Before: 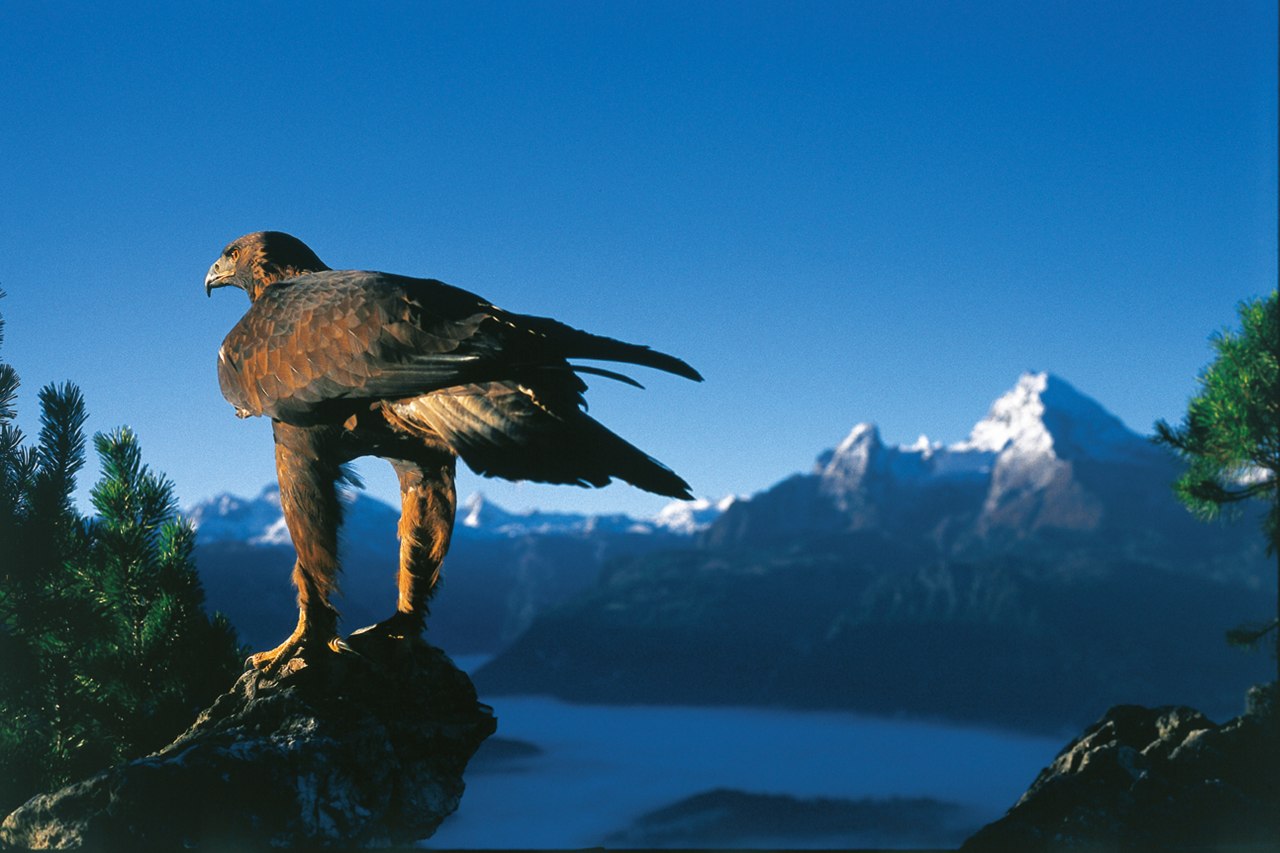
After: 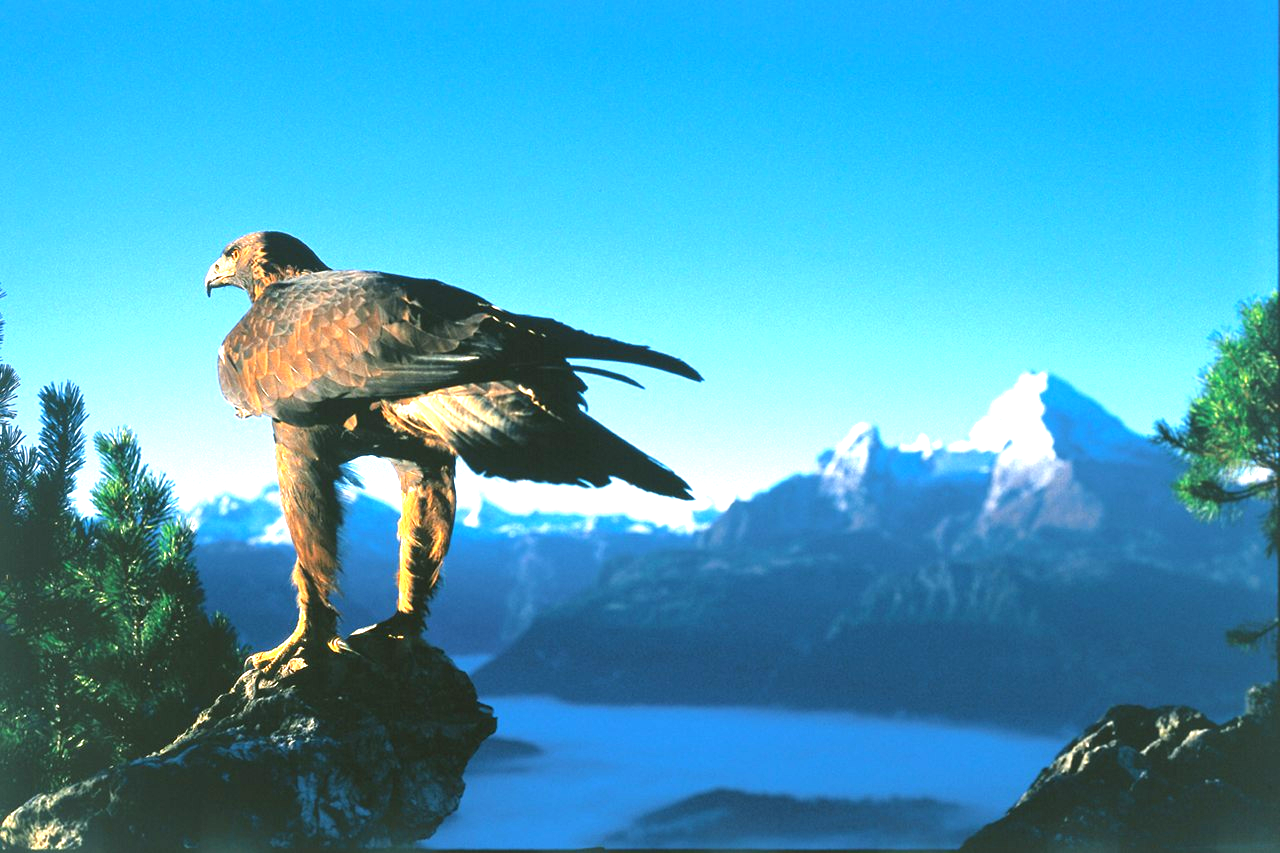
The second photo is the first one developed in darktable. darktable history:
exposure: black level correction 0, exposure 1.741 EV, compensate highlight preservation false
